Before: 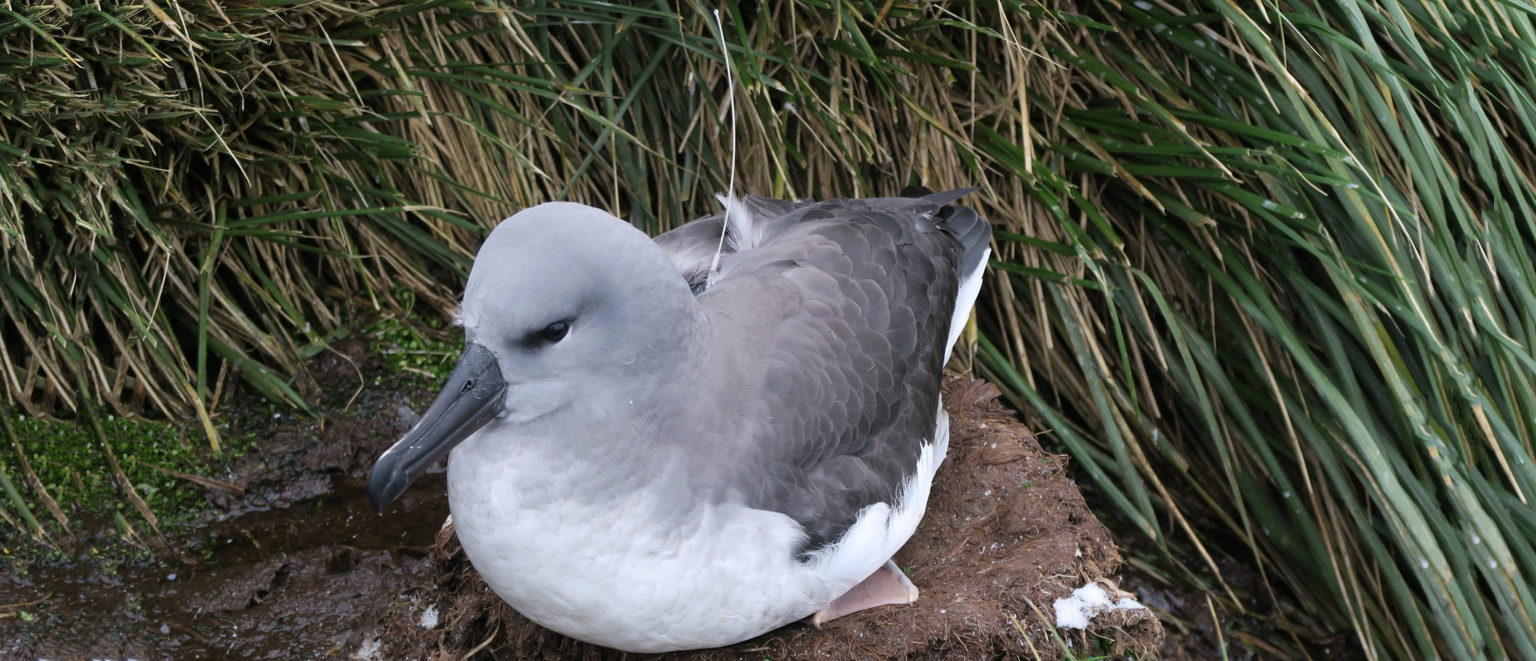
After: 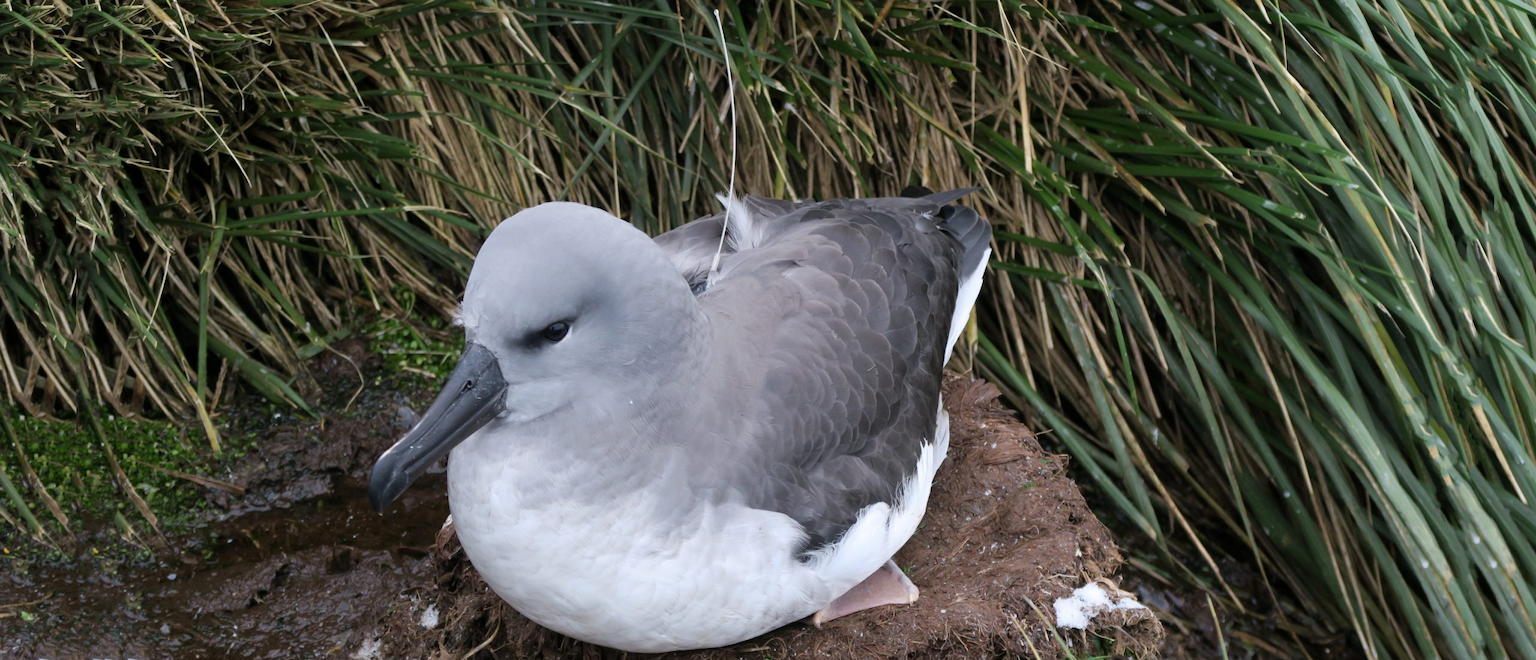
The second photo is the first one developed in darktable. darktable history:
white balance: red 1, blue 1
exposure: black level correction 0.001, compensate highlight preservation false
